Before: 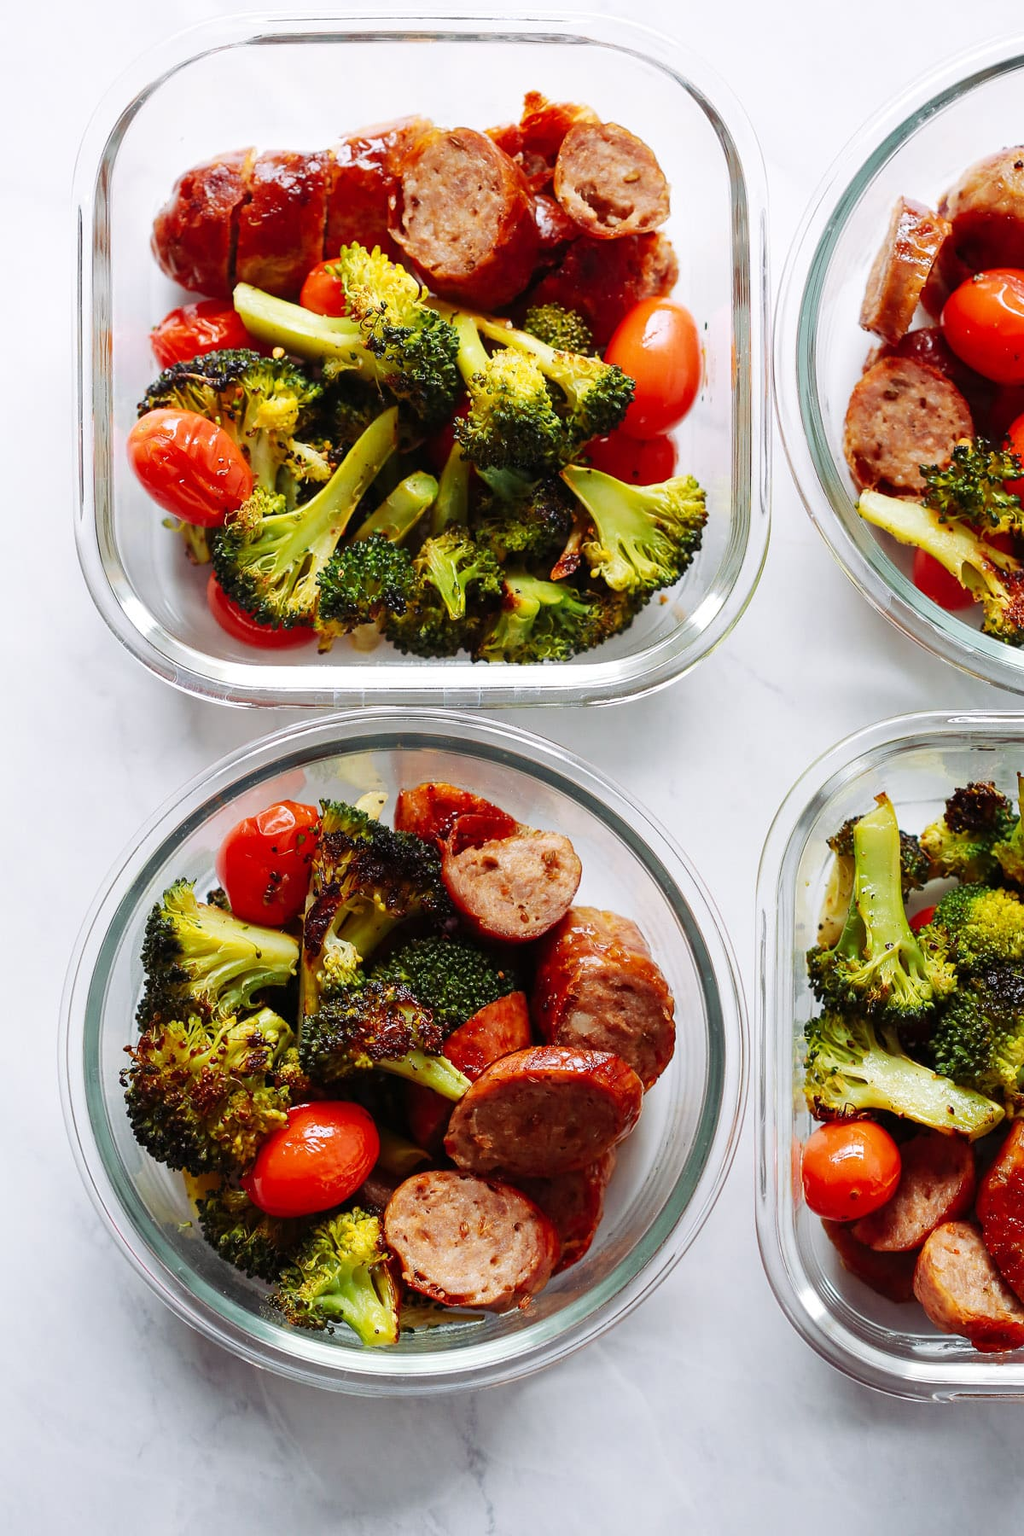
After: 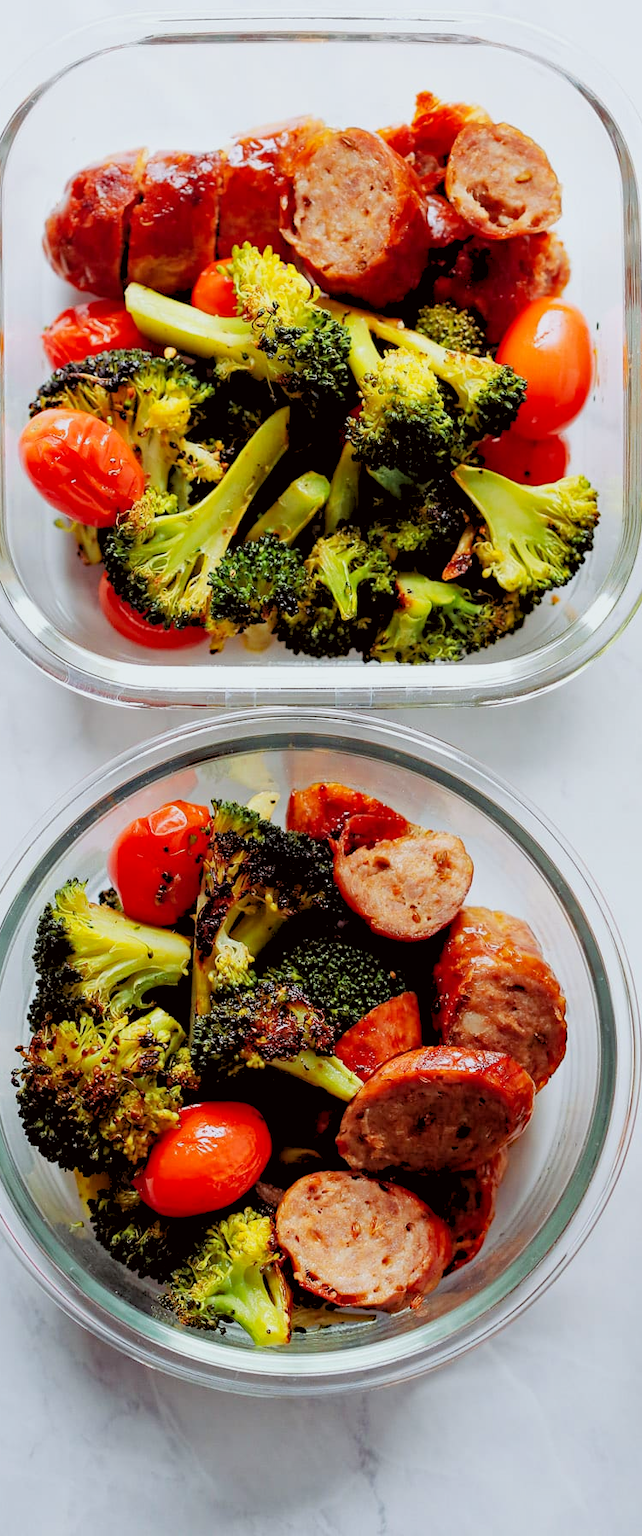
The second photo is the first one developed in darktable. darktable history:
color correction: highlights a* -2.73, highlights b* -2.09, shadows a* 2.41, shadows b* 2.73
rgb levels: preserve colors sum RGB, levels [[0.038, 0.433, 0.934], [0, 0.5, 1], [0, 0.5, 1]]
crop: left 10.644%, right 26.528%
haze removal: compatibility mode true, adaptive false
